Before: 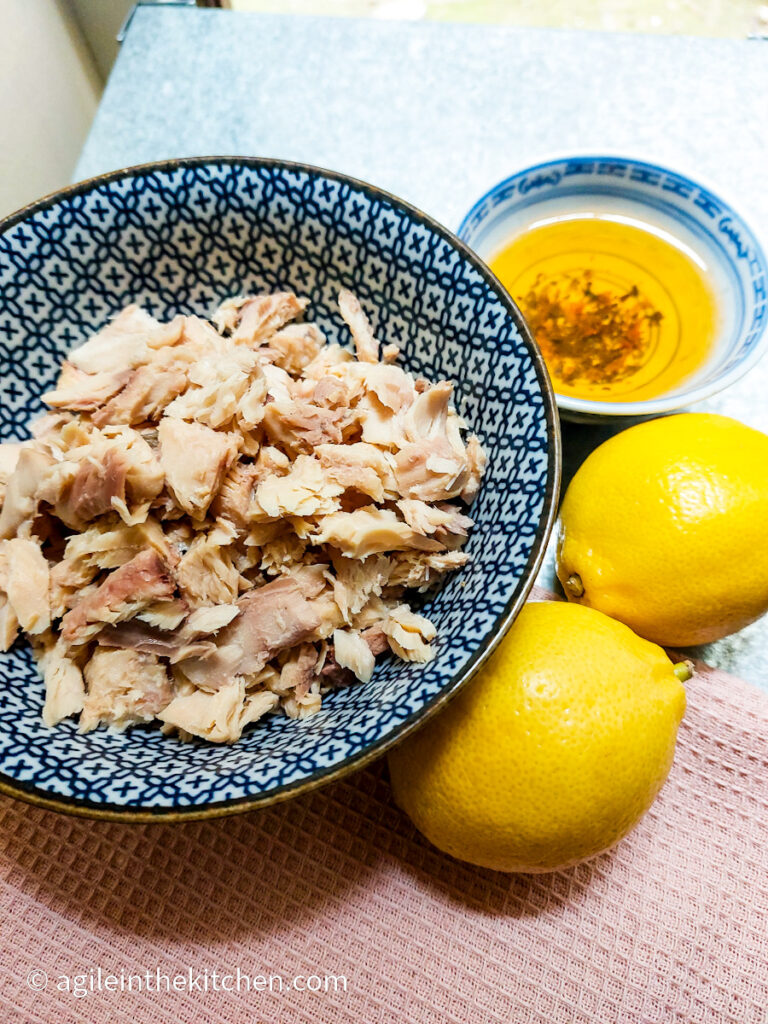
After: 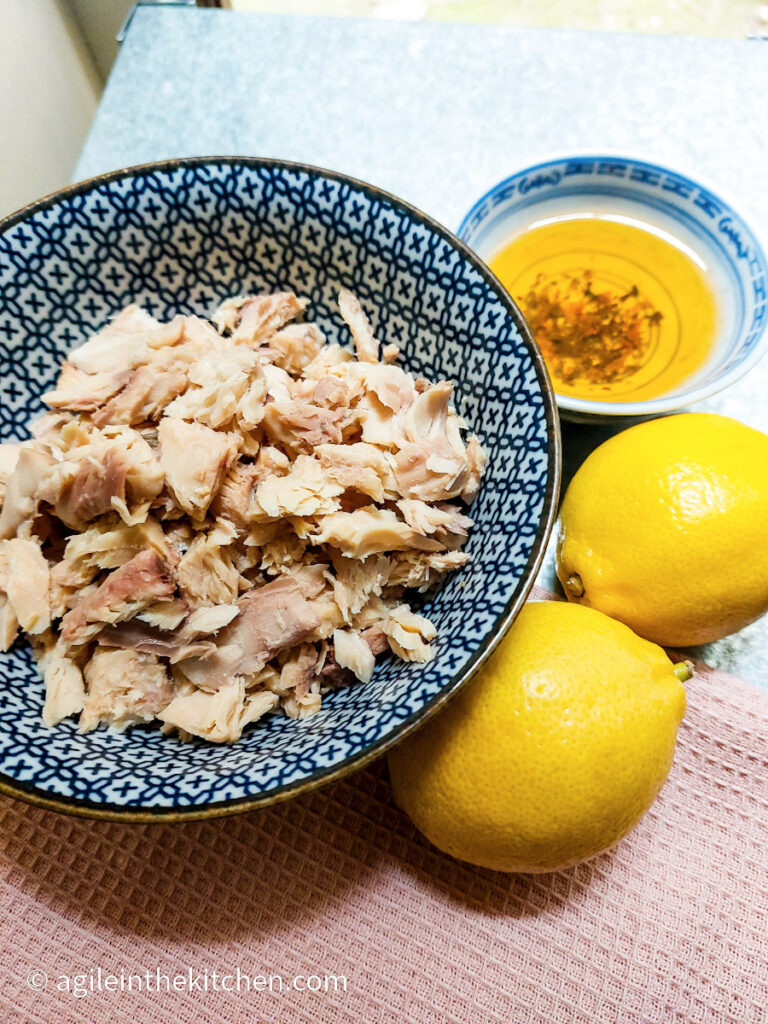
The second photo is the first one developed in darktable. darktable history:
contrast brightness saturation: contrast 0.01, saturation -0.05
white balance: emerald 1
